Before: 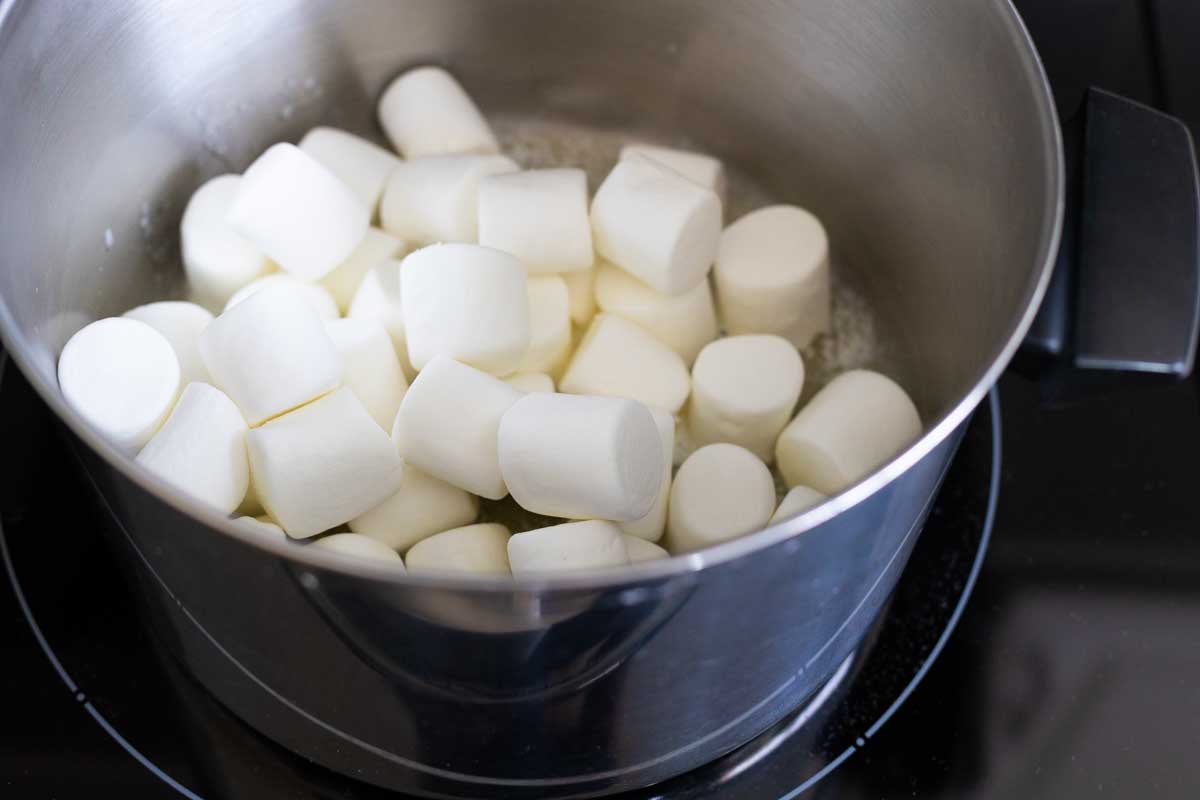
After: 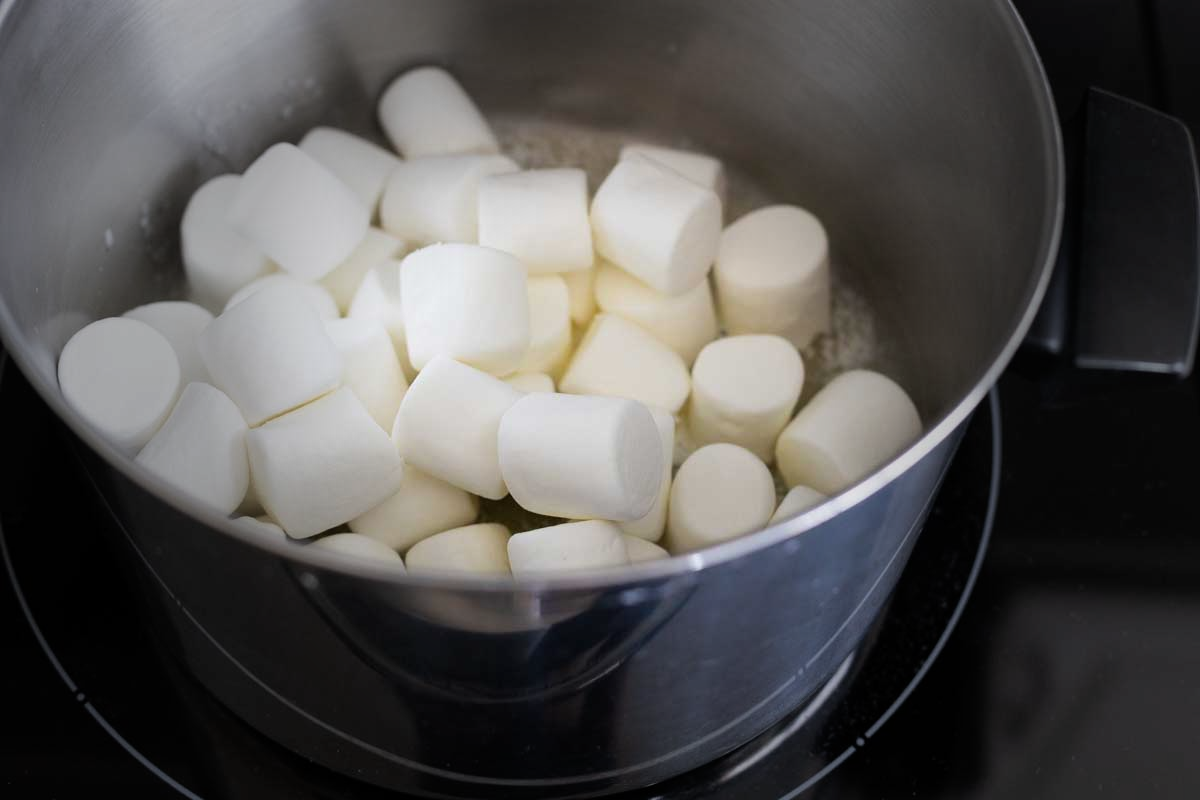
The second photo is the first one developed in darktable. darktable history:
exposure: compensate highlight preservation false
vignetting: fall-off start 31.28%, fall-off radius 34.64%, brightness -0.575
